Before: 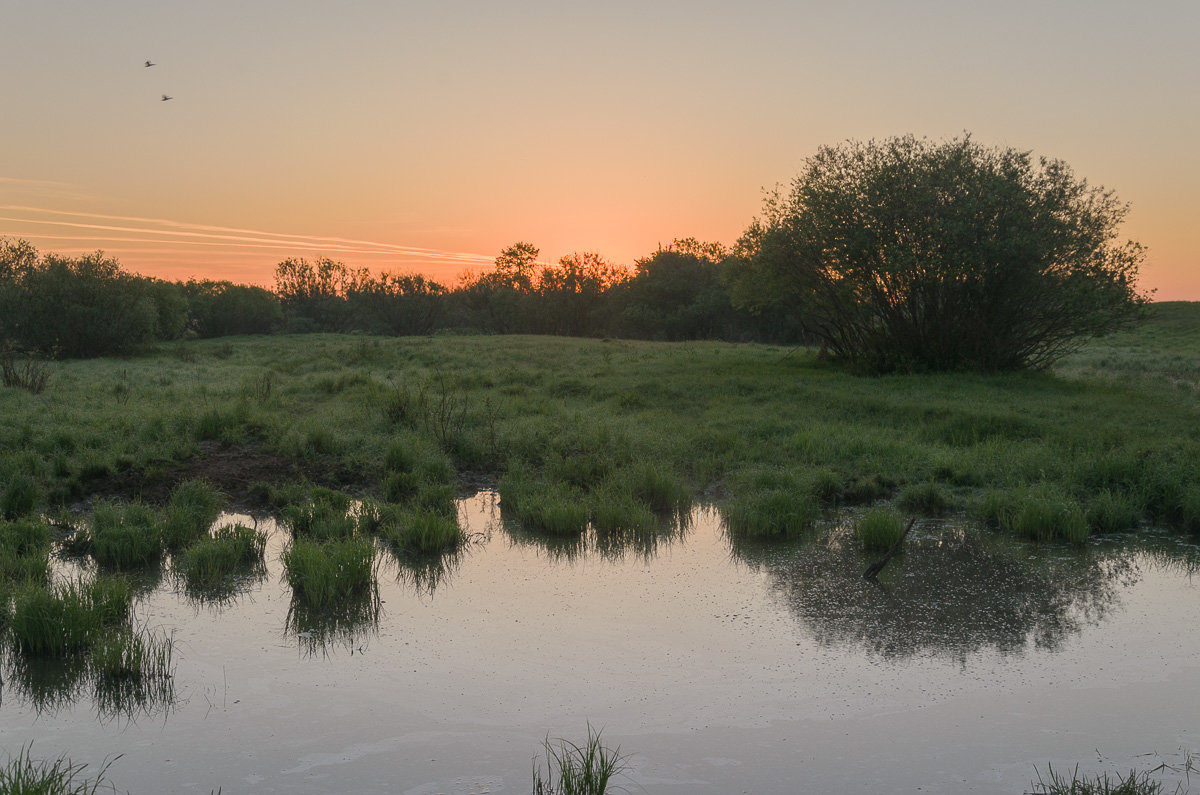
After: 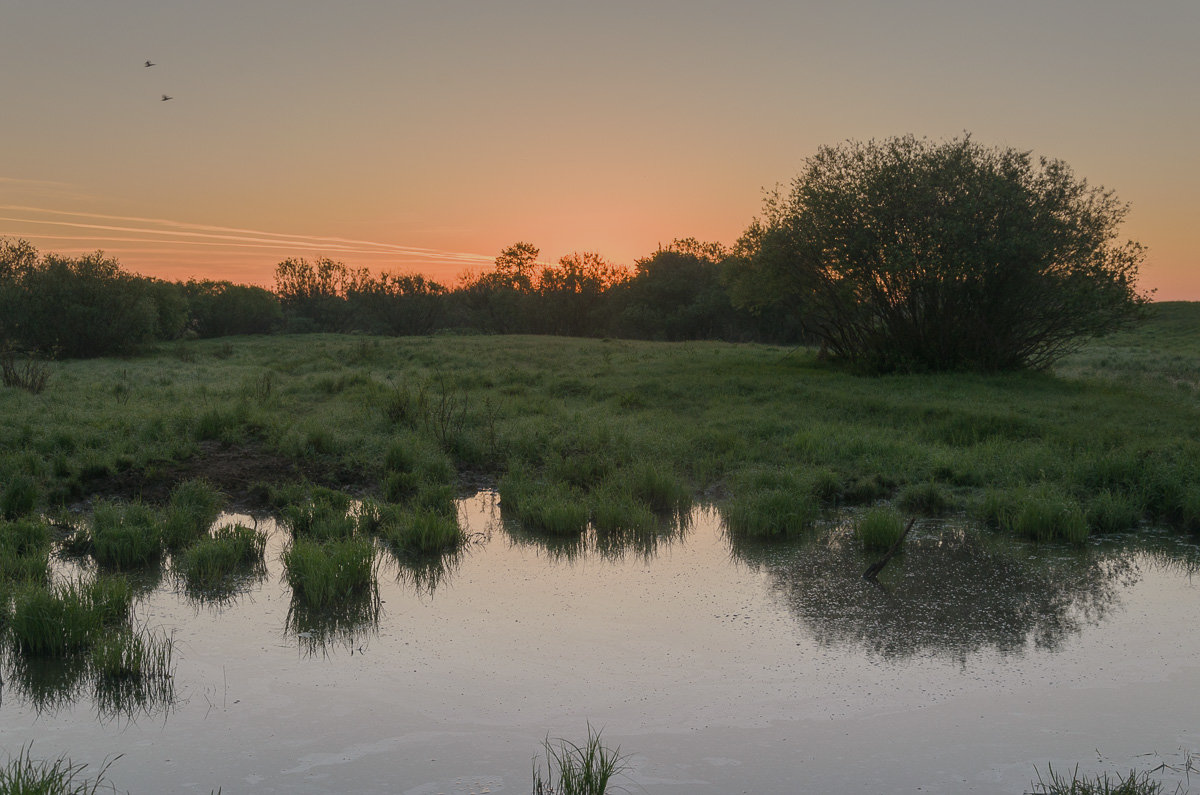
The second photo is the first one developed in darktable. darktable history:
shadows and highlights: shadows 5, soften with gaussian
graduated density: on, module defaults
